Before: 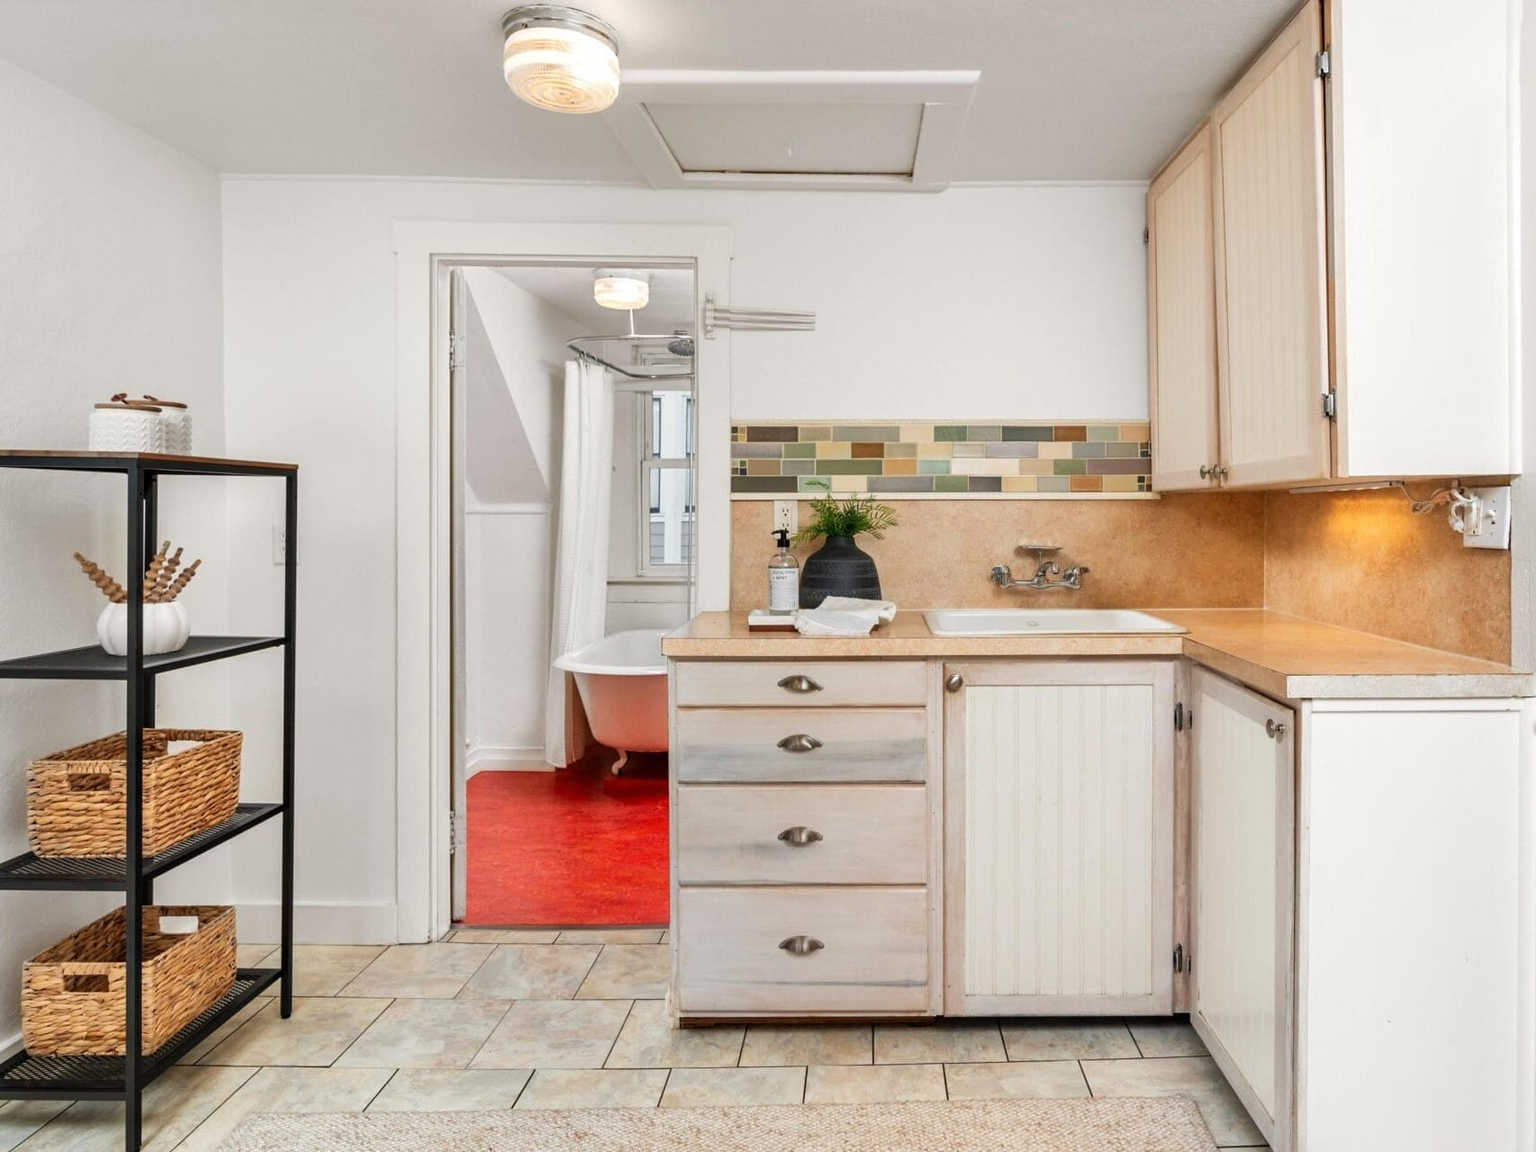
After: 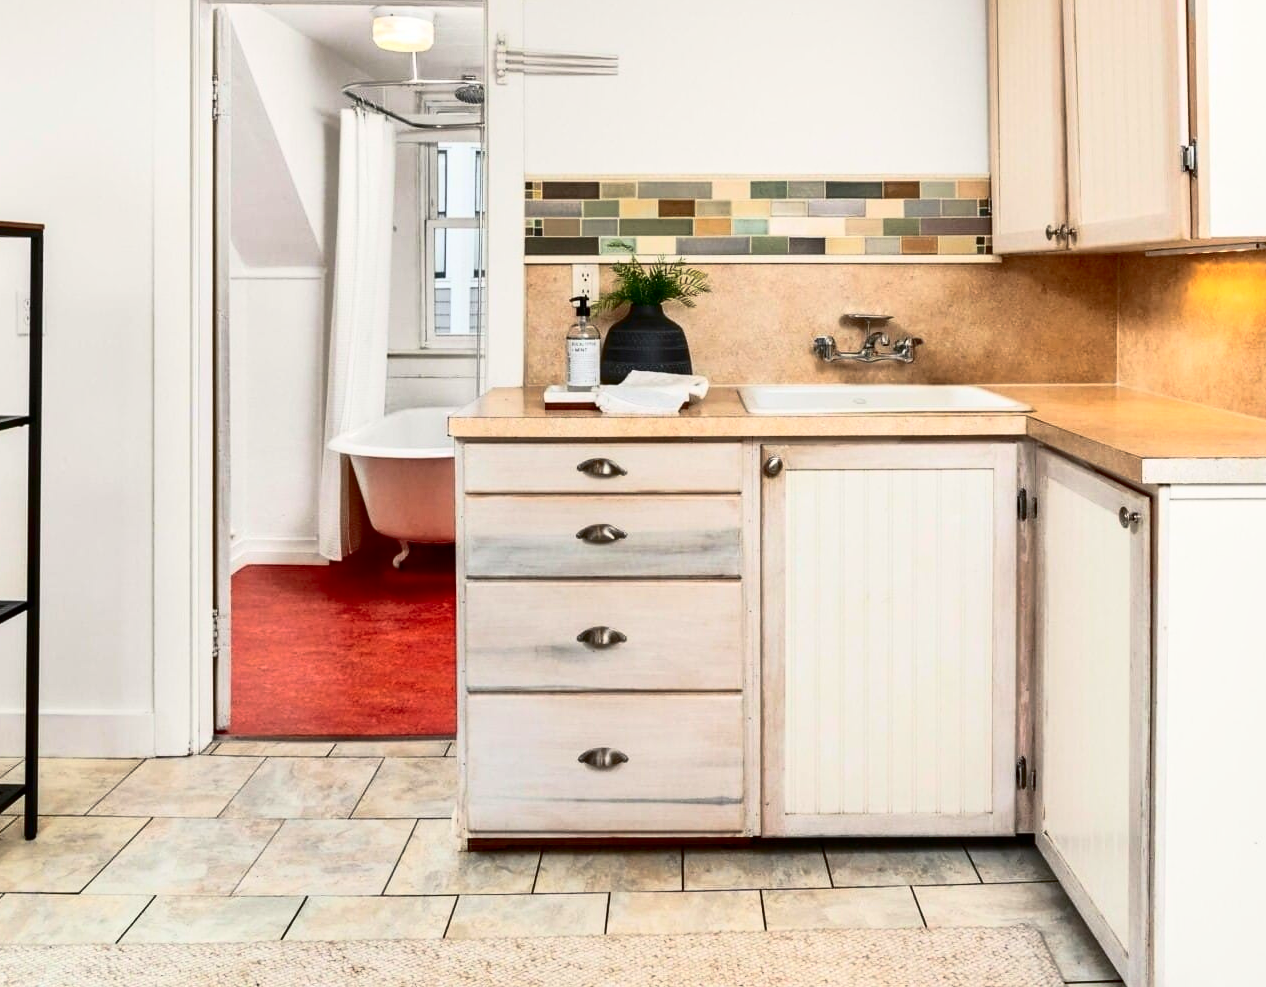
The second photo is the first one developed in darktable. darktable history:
shadows and highlights: highlights color adjustment 78.56%
crop: left 16.866%, top 22.874%, right 8.896%
contrast brightness saturation: contrast 0.486, saturation -0.103
